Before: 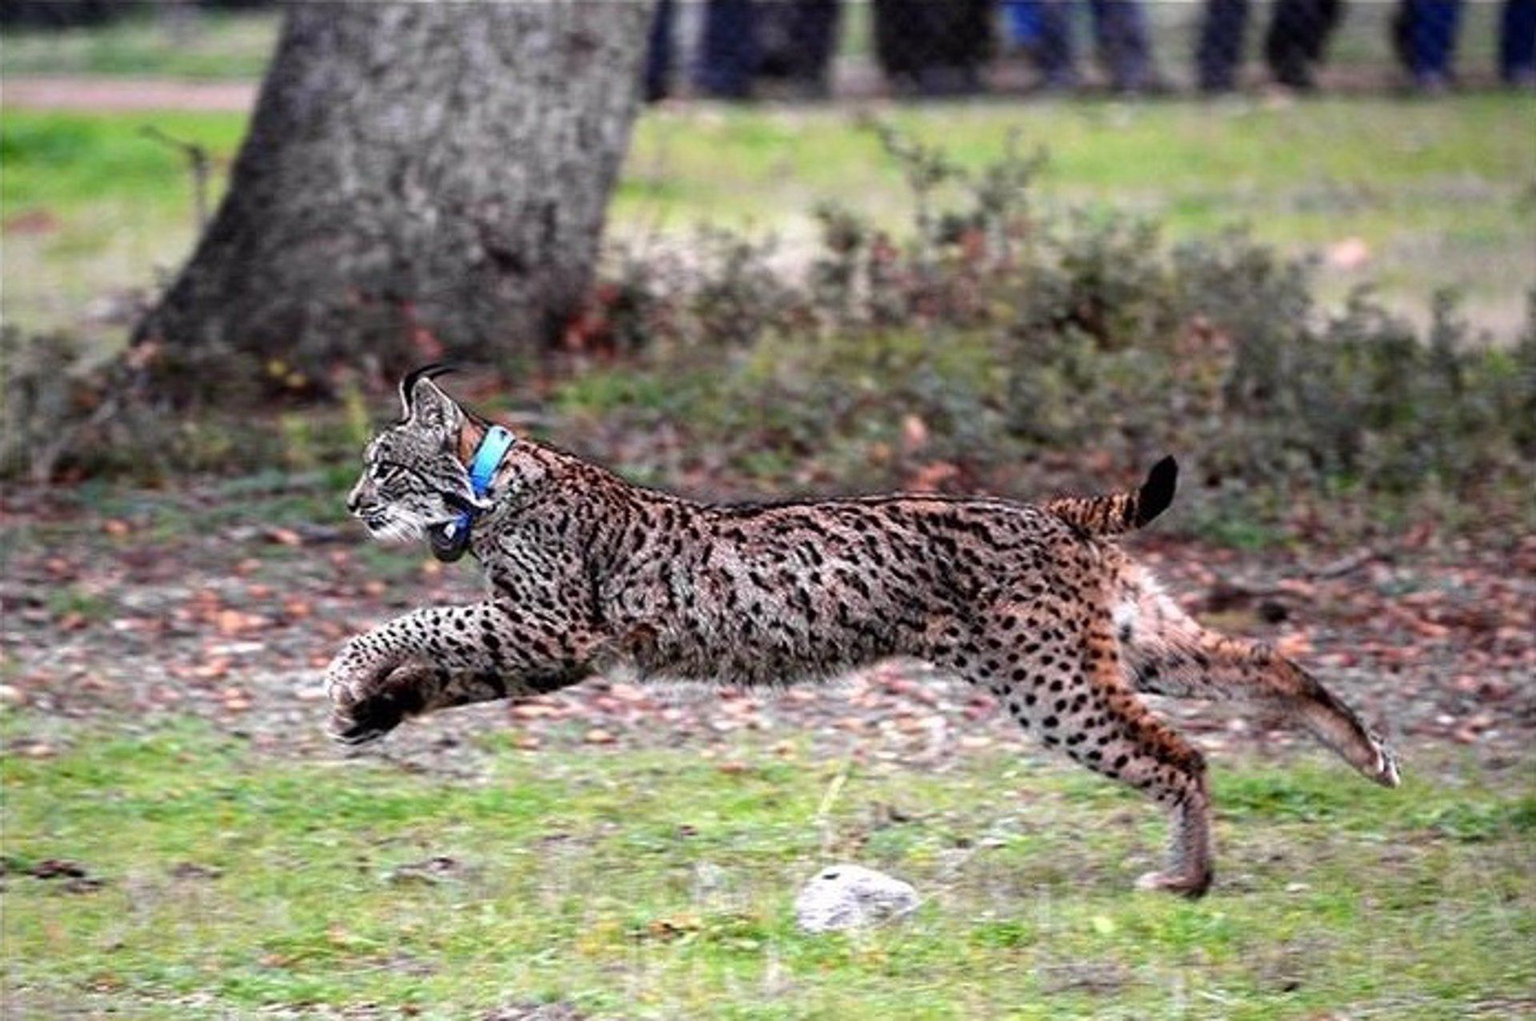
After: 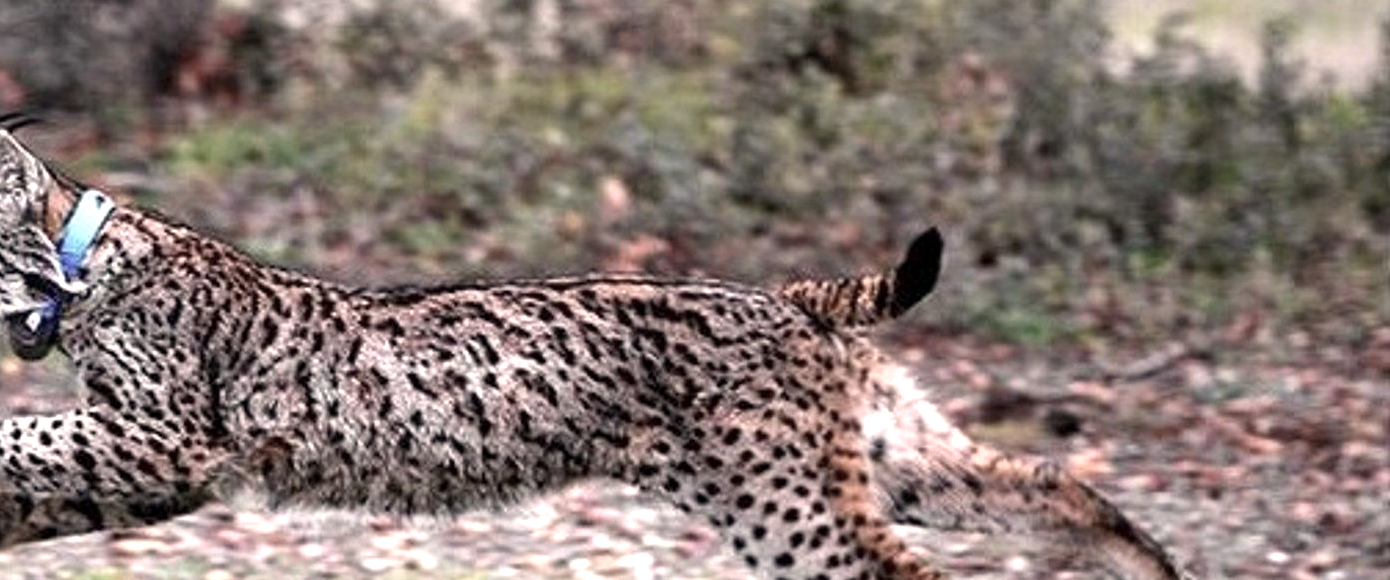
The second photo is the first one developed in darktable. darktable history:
color correction: highlights a* 5.54, highlights b* 5.25, saturation 0.636
crop and rotate: left 27.595%, top 26.829%, bottom 27.655%
exposure: black level correction 0.001, exposure 0.498 EV, compensate highlight preservation false
